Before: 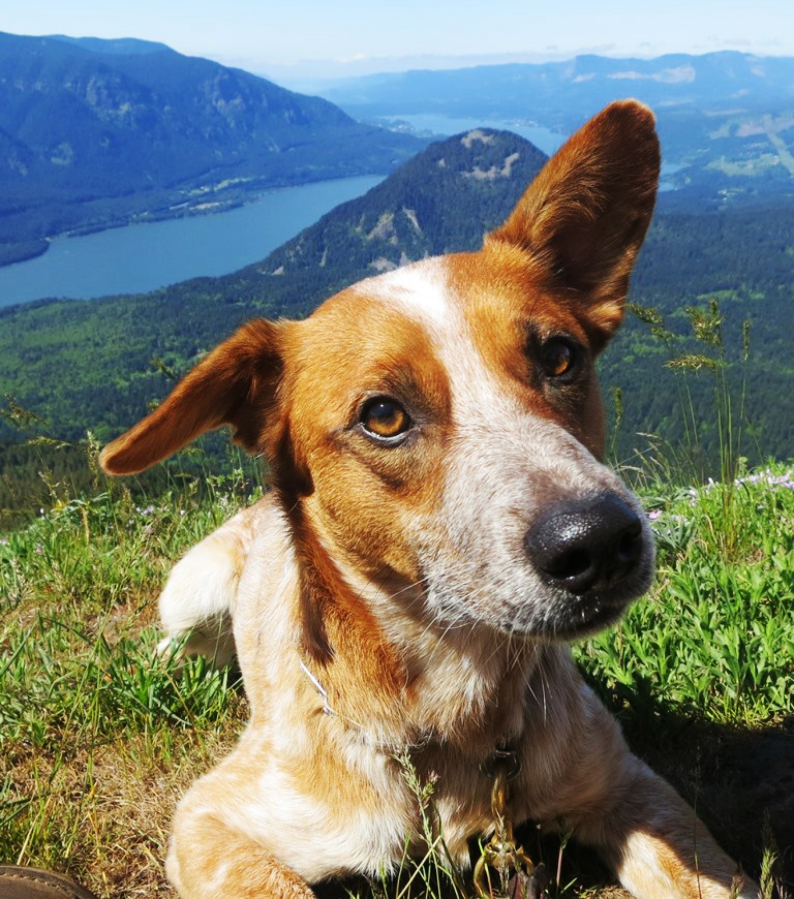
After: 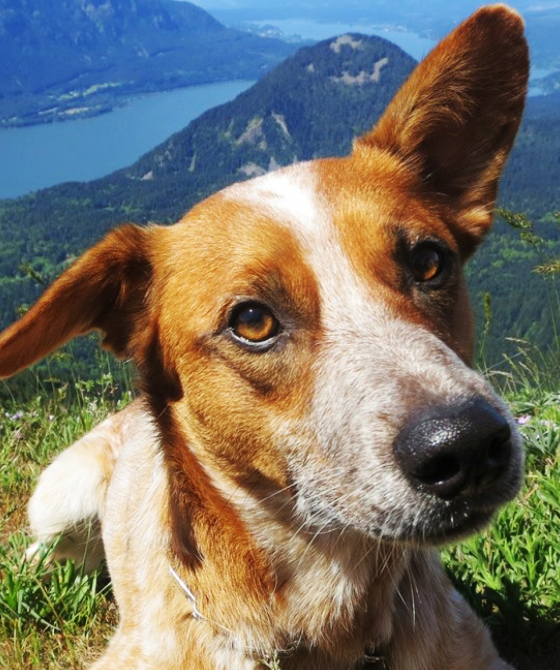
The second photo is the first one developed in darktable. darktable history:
crop and rotate: left 16.557%, top 10.709%, right 12.883%, bottom 14.719%
tone equalizer: on, module defaults
